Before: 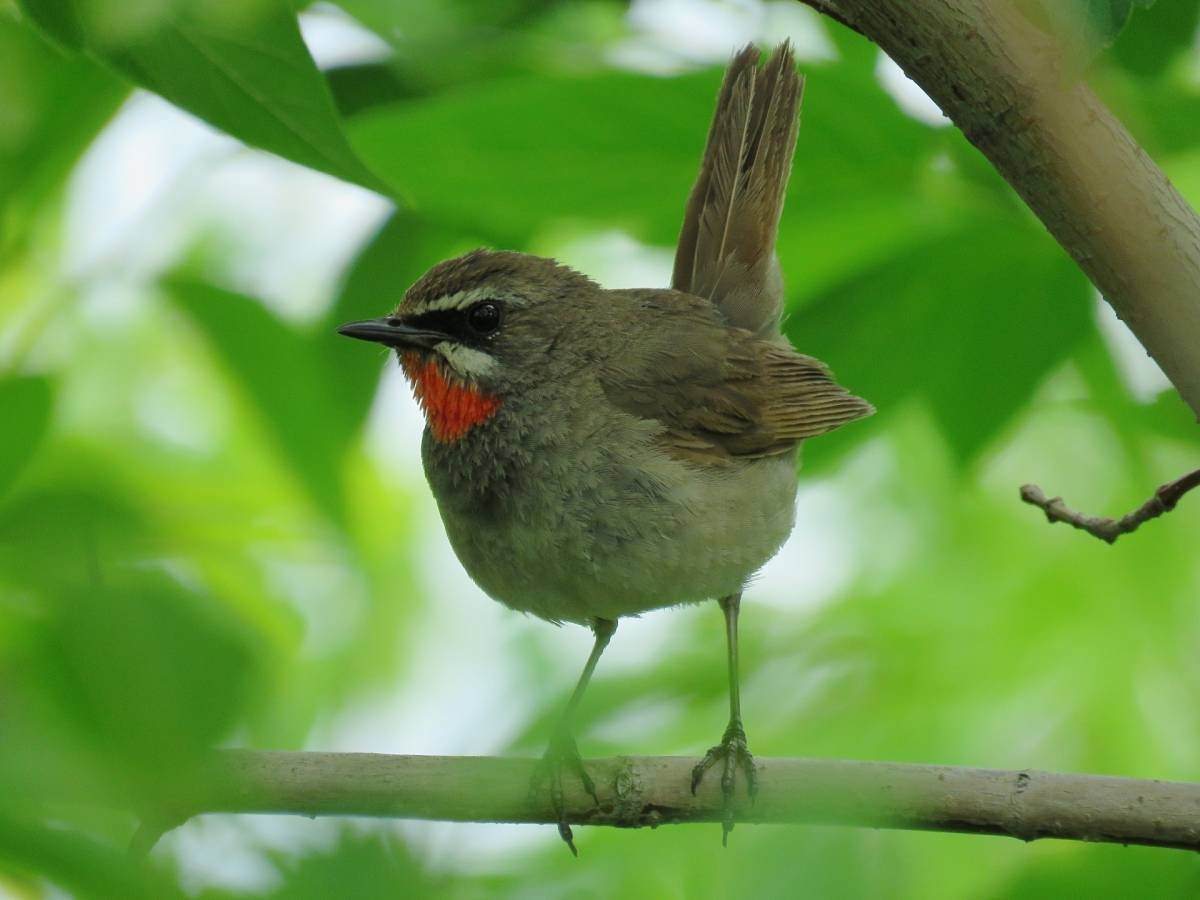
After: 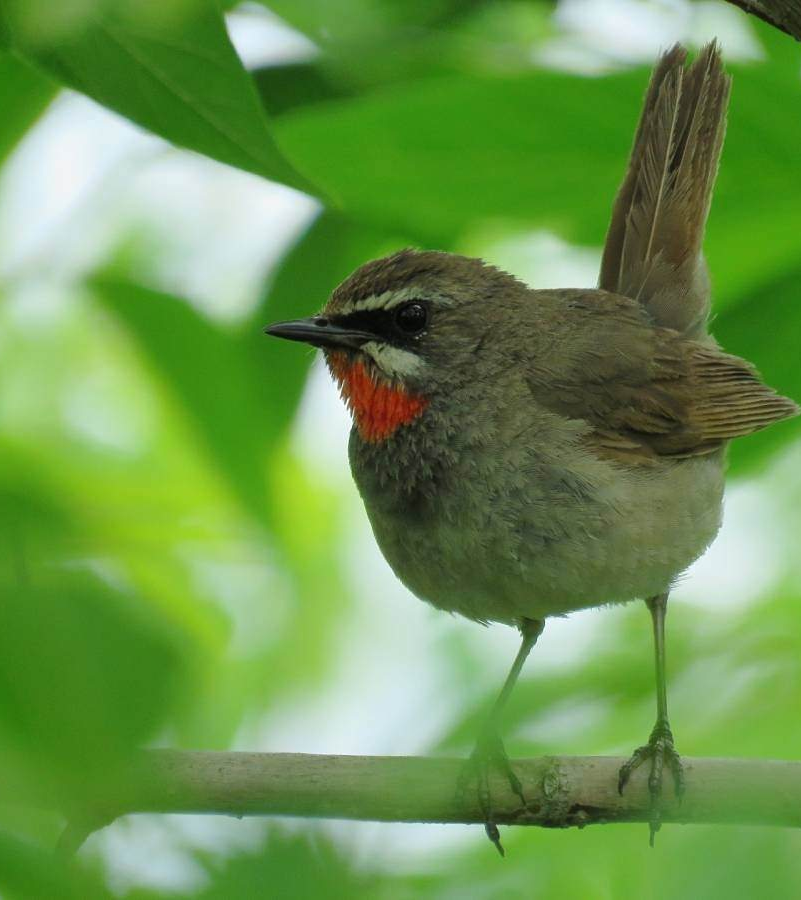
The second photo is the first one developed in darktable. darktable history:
crop and rotate: left 6.151%, right 27.094%
tone equalizer: on, module defaults
